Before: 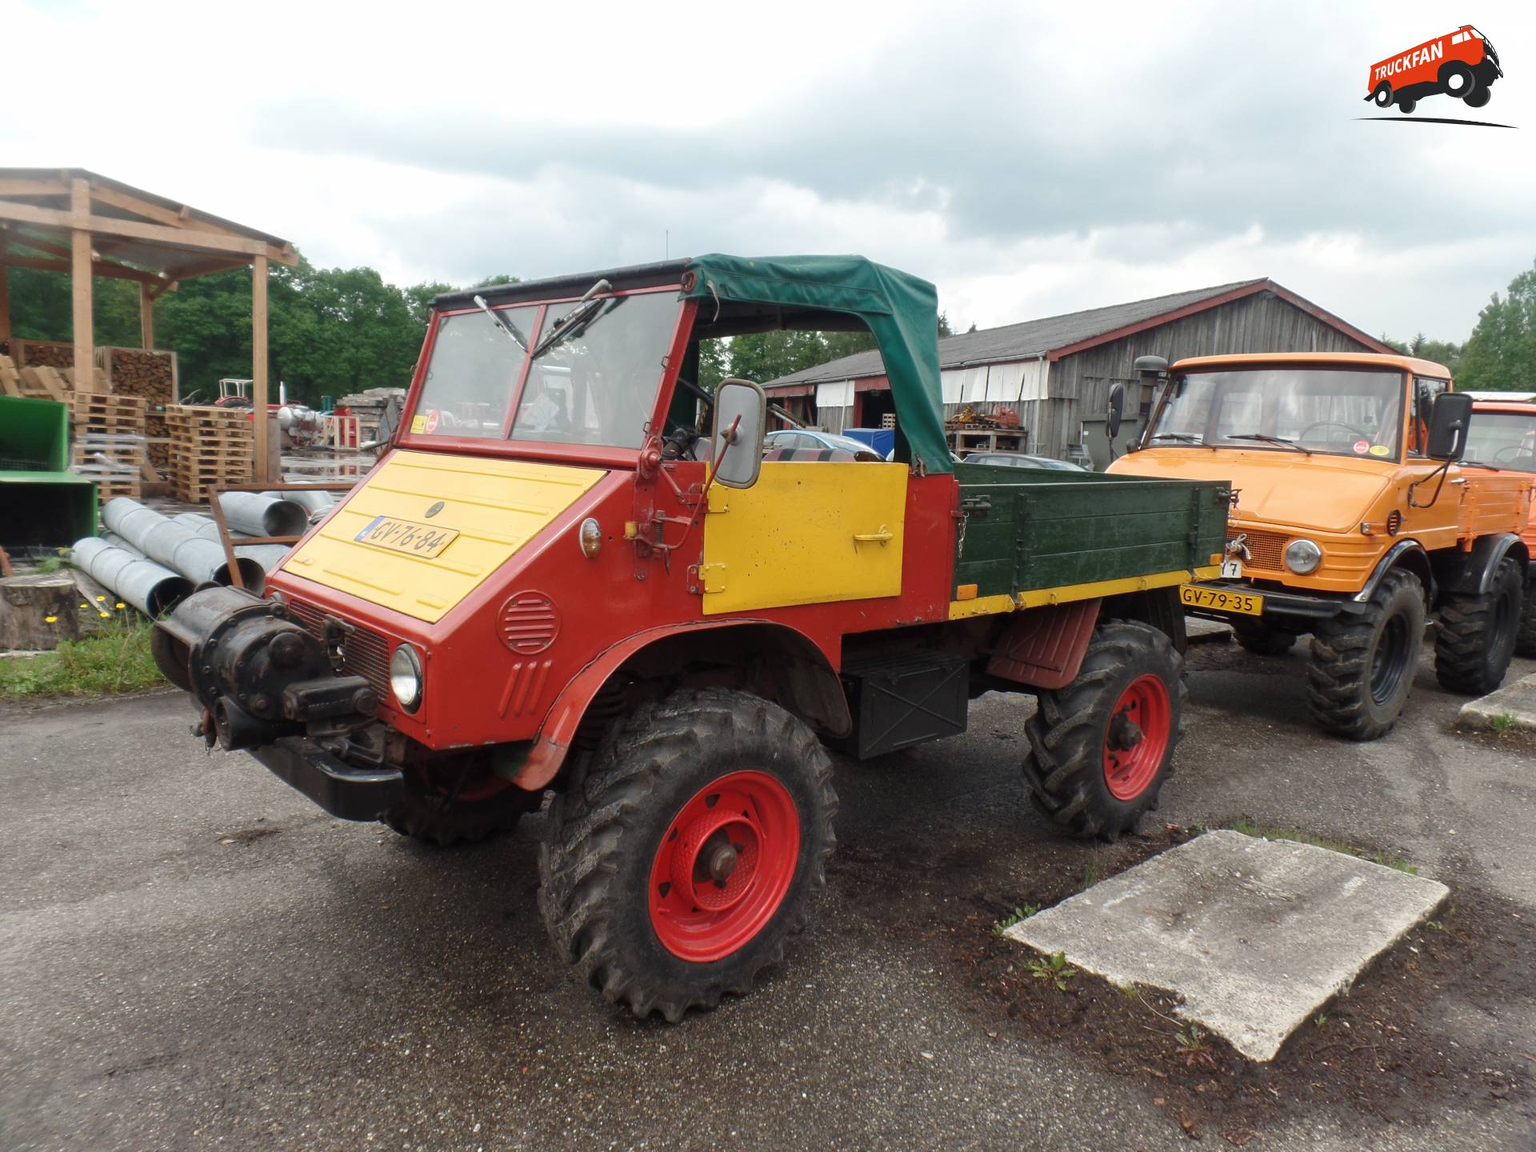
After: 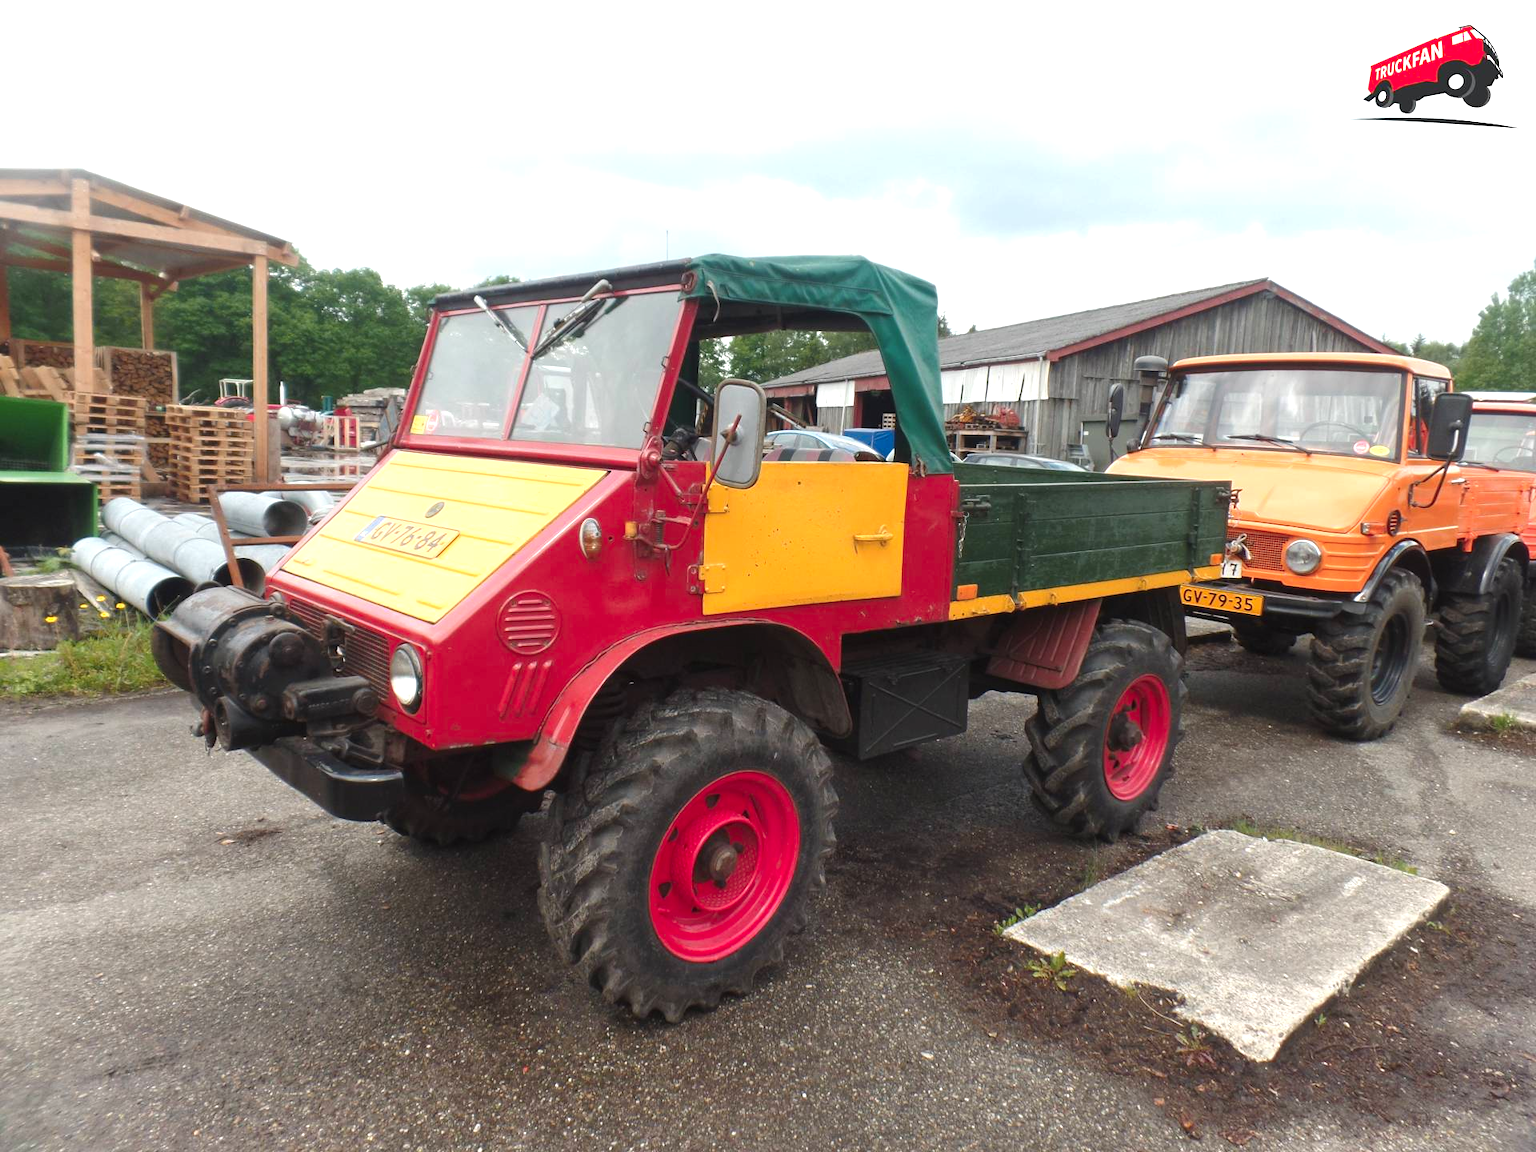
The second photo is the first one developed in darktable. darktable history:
color zones: curves: ch1 [(0.235, 0.558) (0.75, 0.5)]; ch2 [(0.25, 0.462) (0.749, 0.457)]
exposure: black level correction -0.002, exposure 0.535 EV, compensate highlight preservation false
